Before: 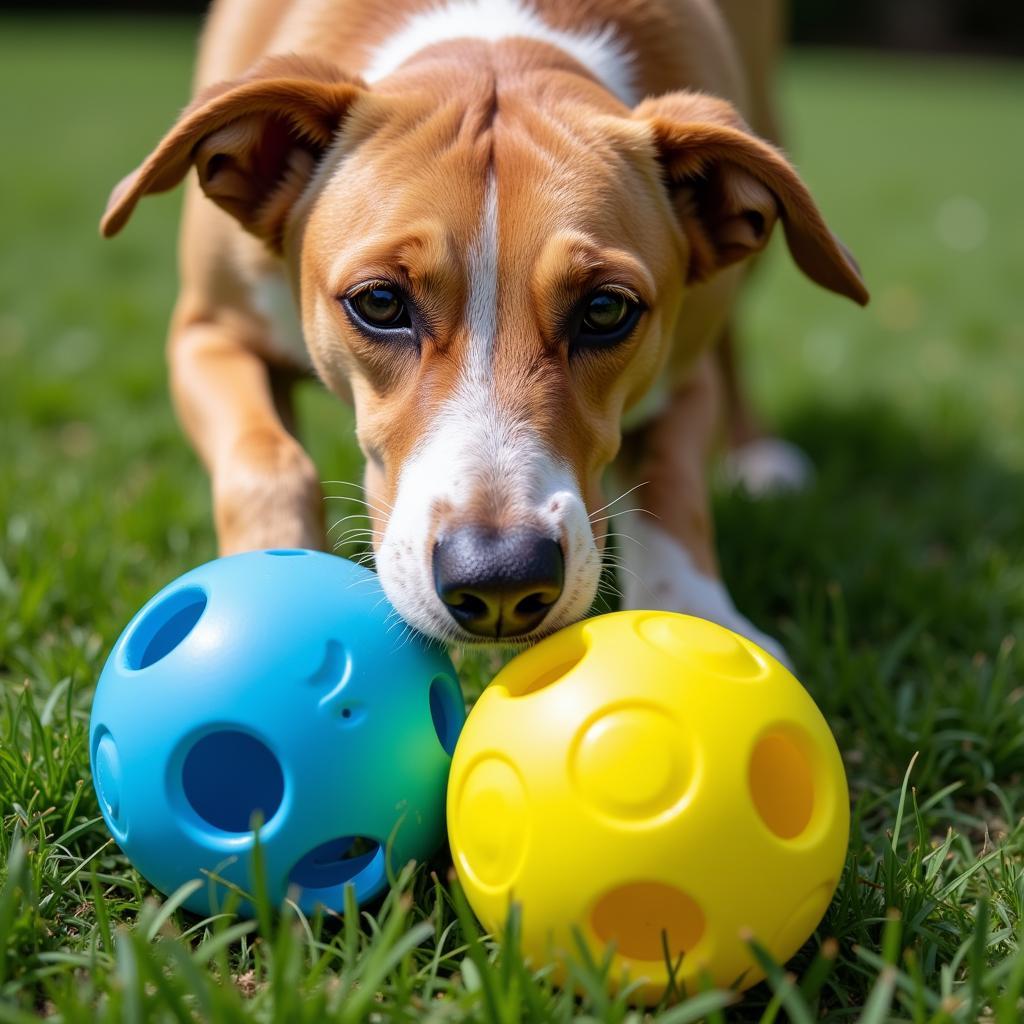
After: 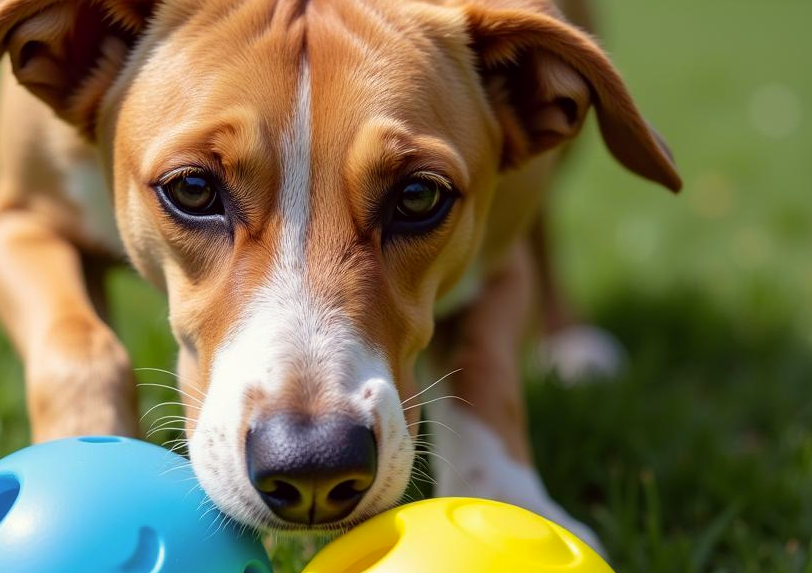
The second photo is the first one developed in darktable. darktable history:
color correction: highlights a* -0.908, highlights b* 4.44, shadows a* 3.52
crop: left 18.291%, top 11.066%, right 2.366%, bottom 32.914%
